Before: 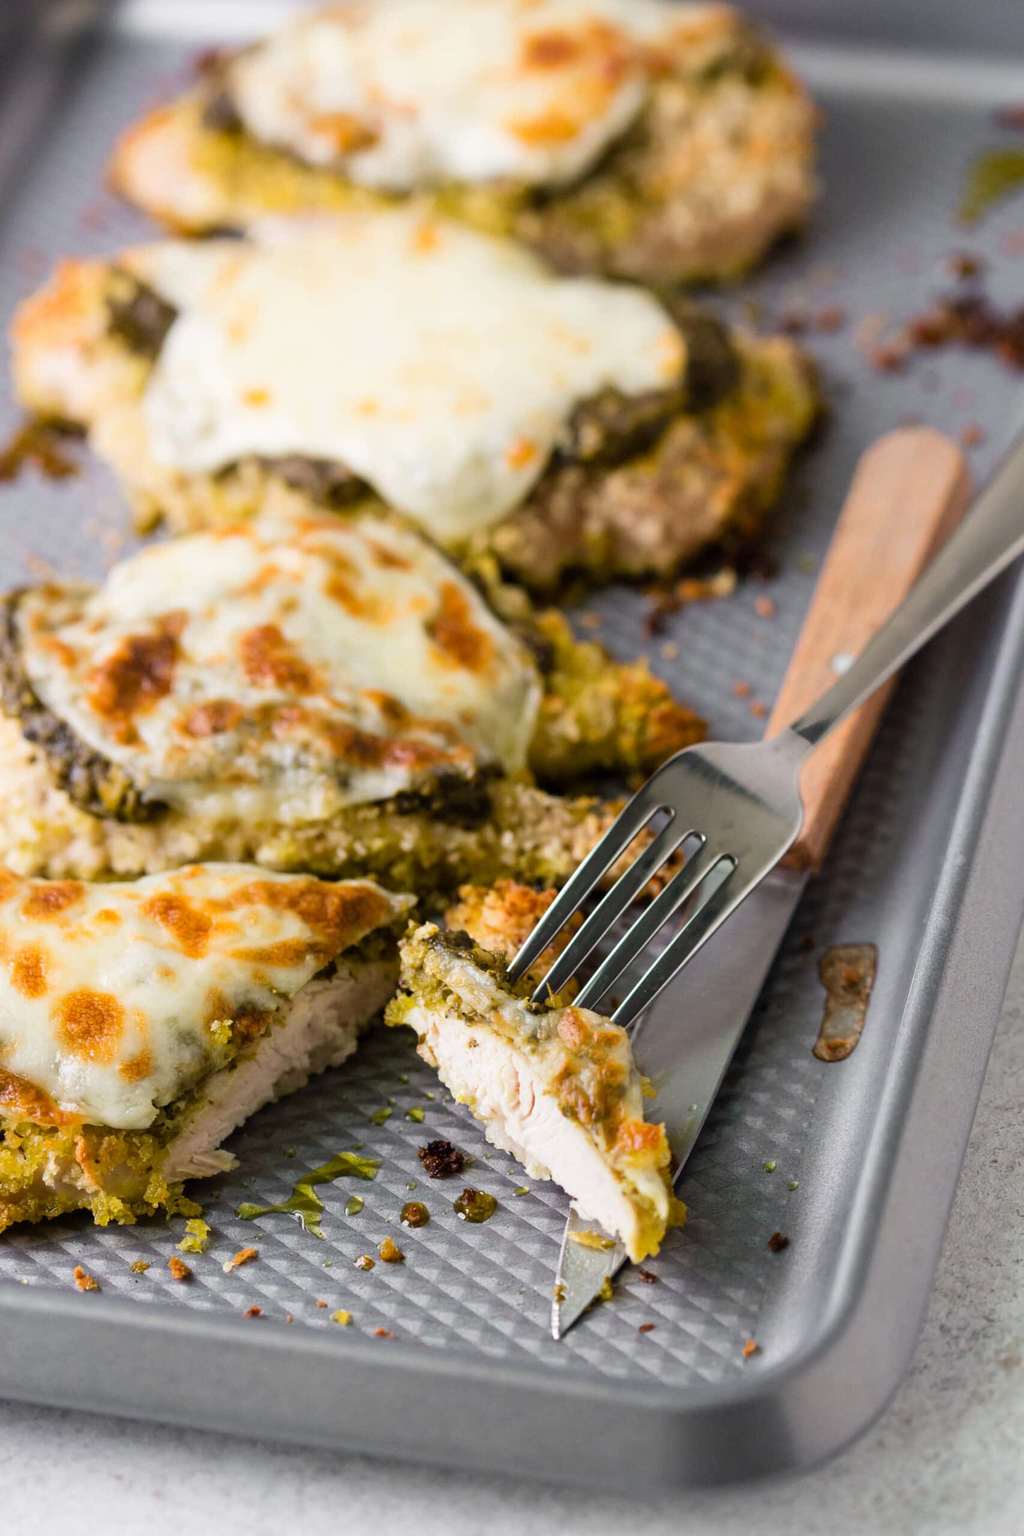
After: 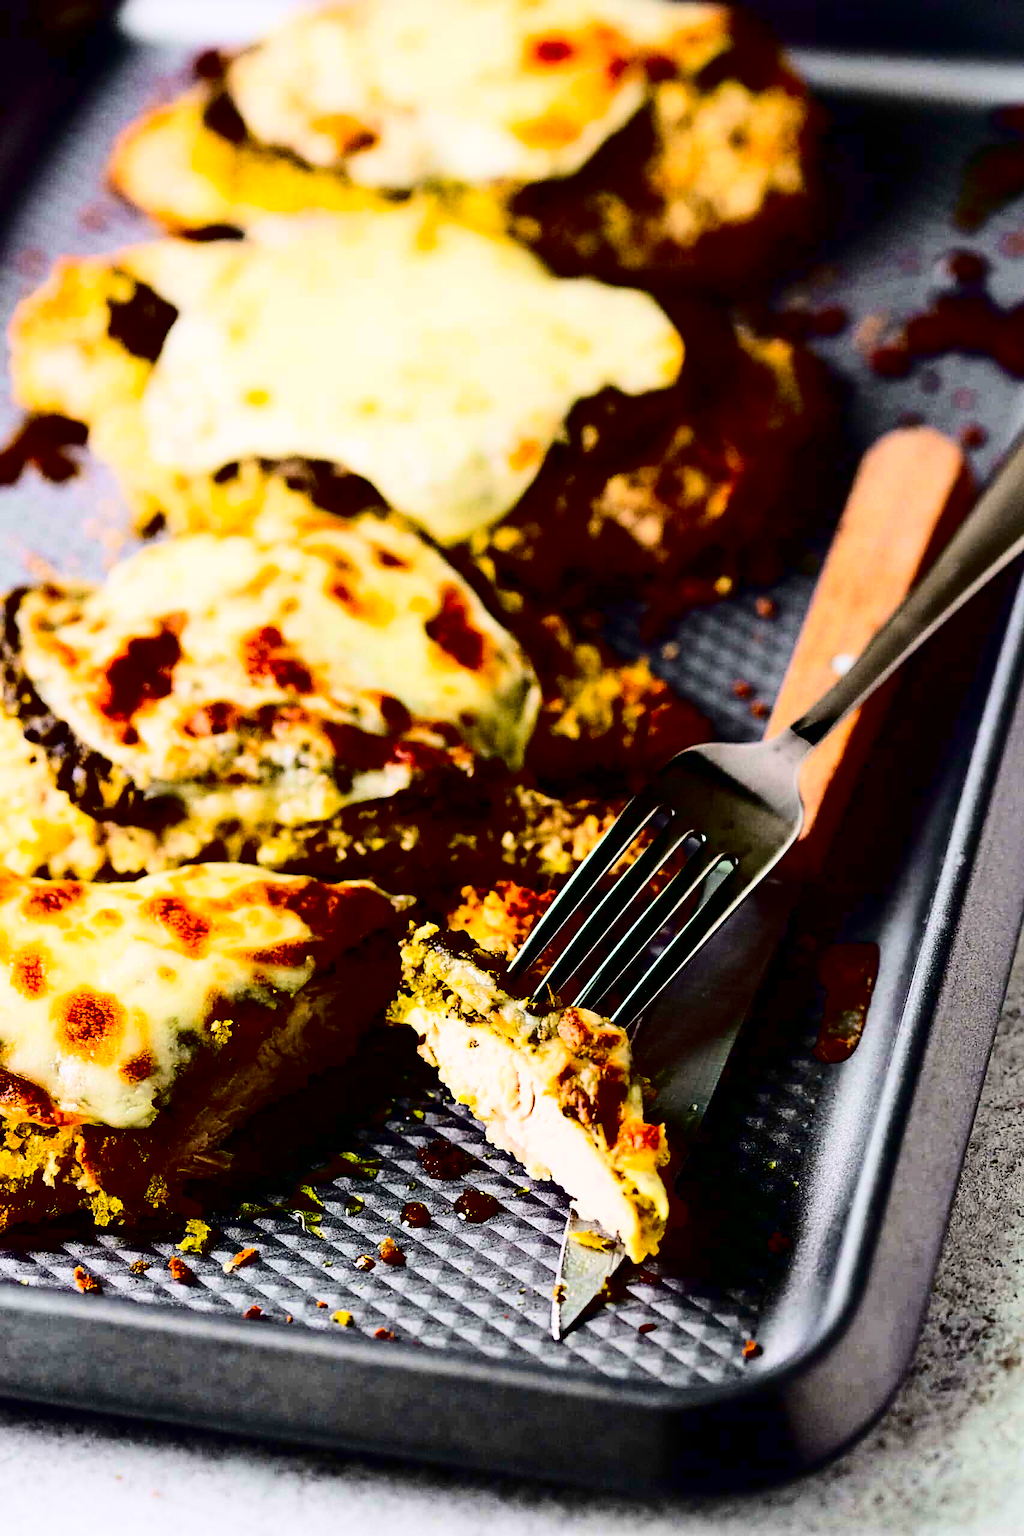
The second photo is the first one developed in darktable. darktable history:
tone equalizer: on, module defaults
contrast brightness saturation: contrast 0.77, brightness -1, saturation 1
sharpen: on, module defaults
